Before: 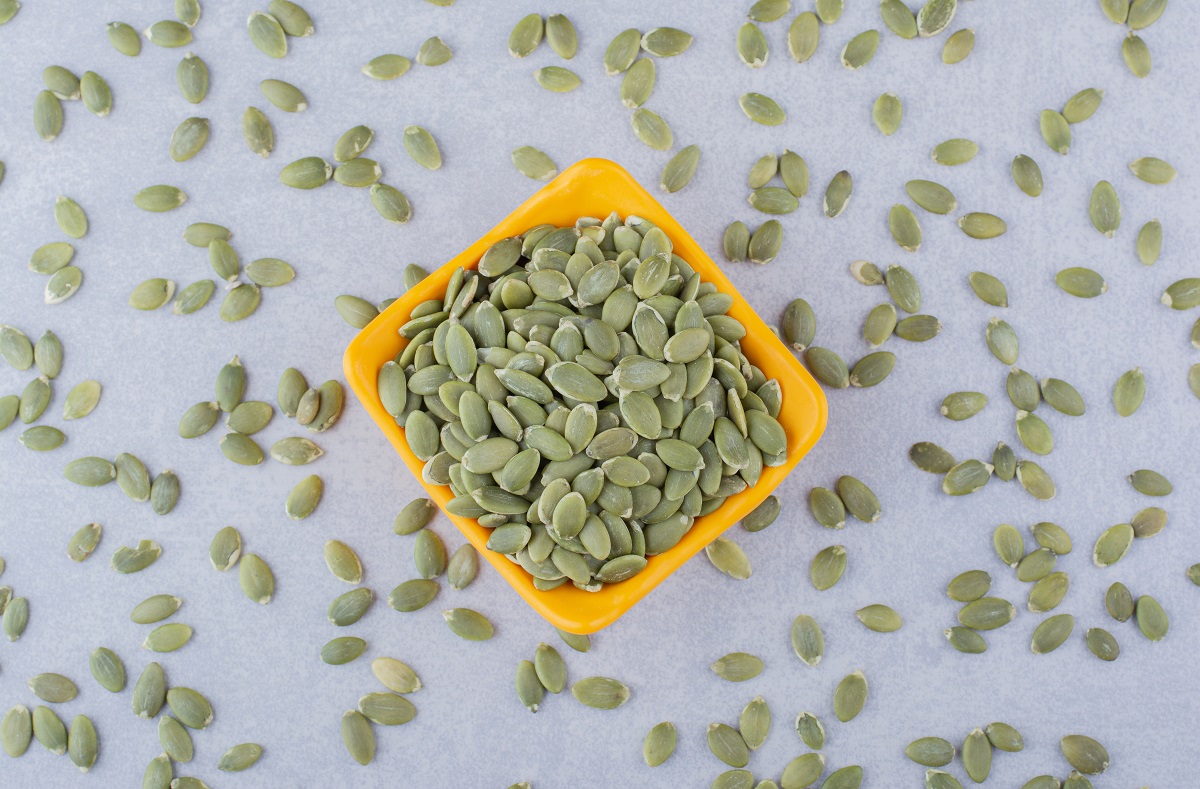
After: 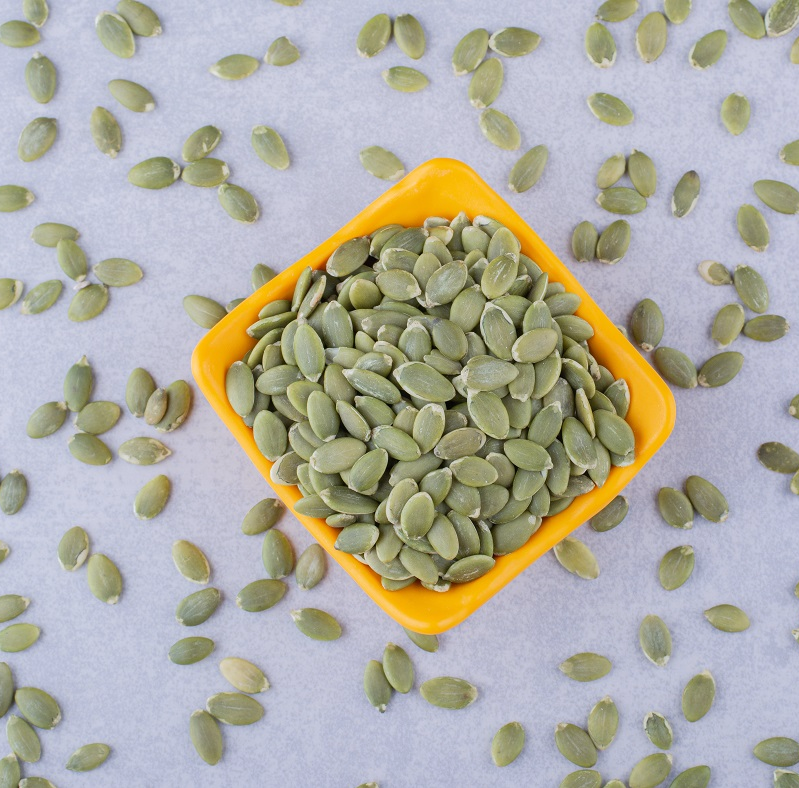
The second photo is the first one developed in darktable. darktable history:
crop and rotate: left 12.673%, right 20.66%
white balance: red 1.009, blue 1.027
